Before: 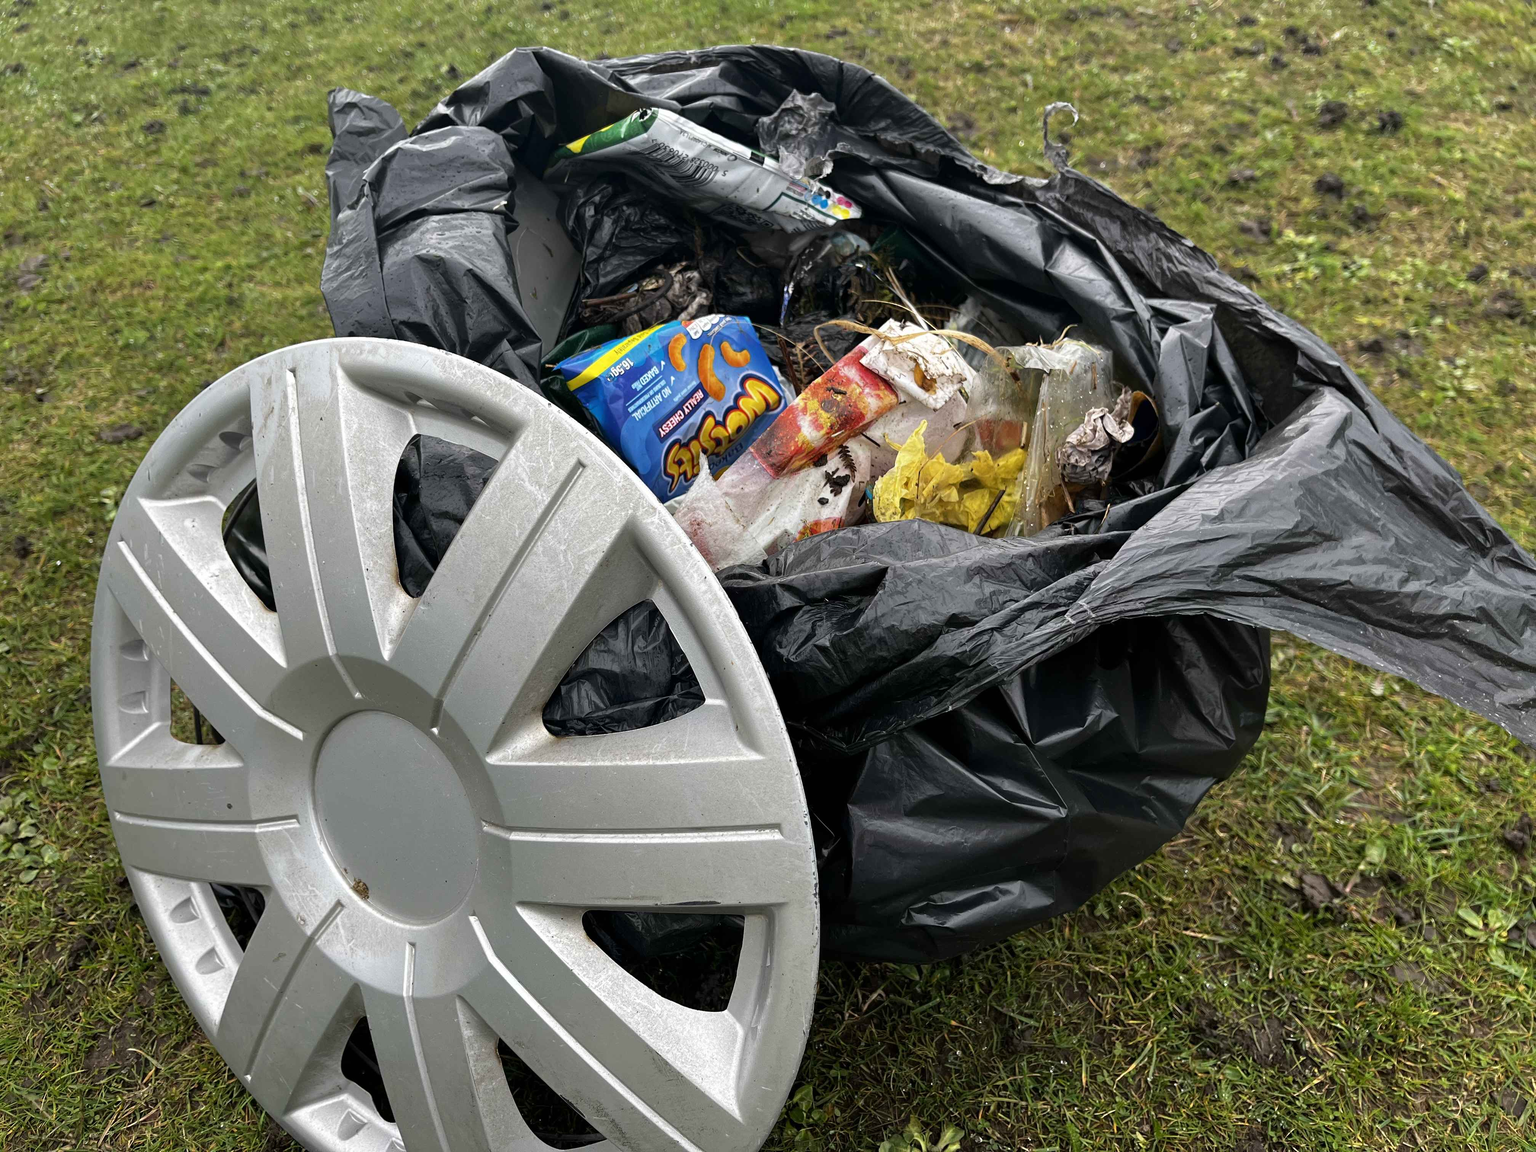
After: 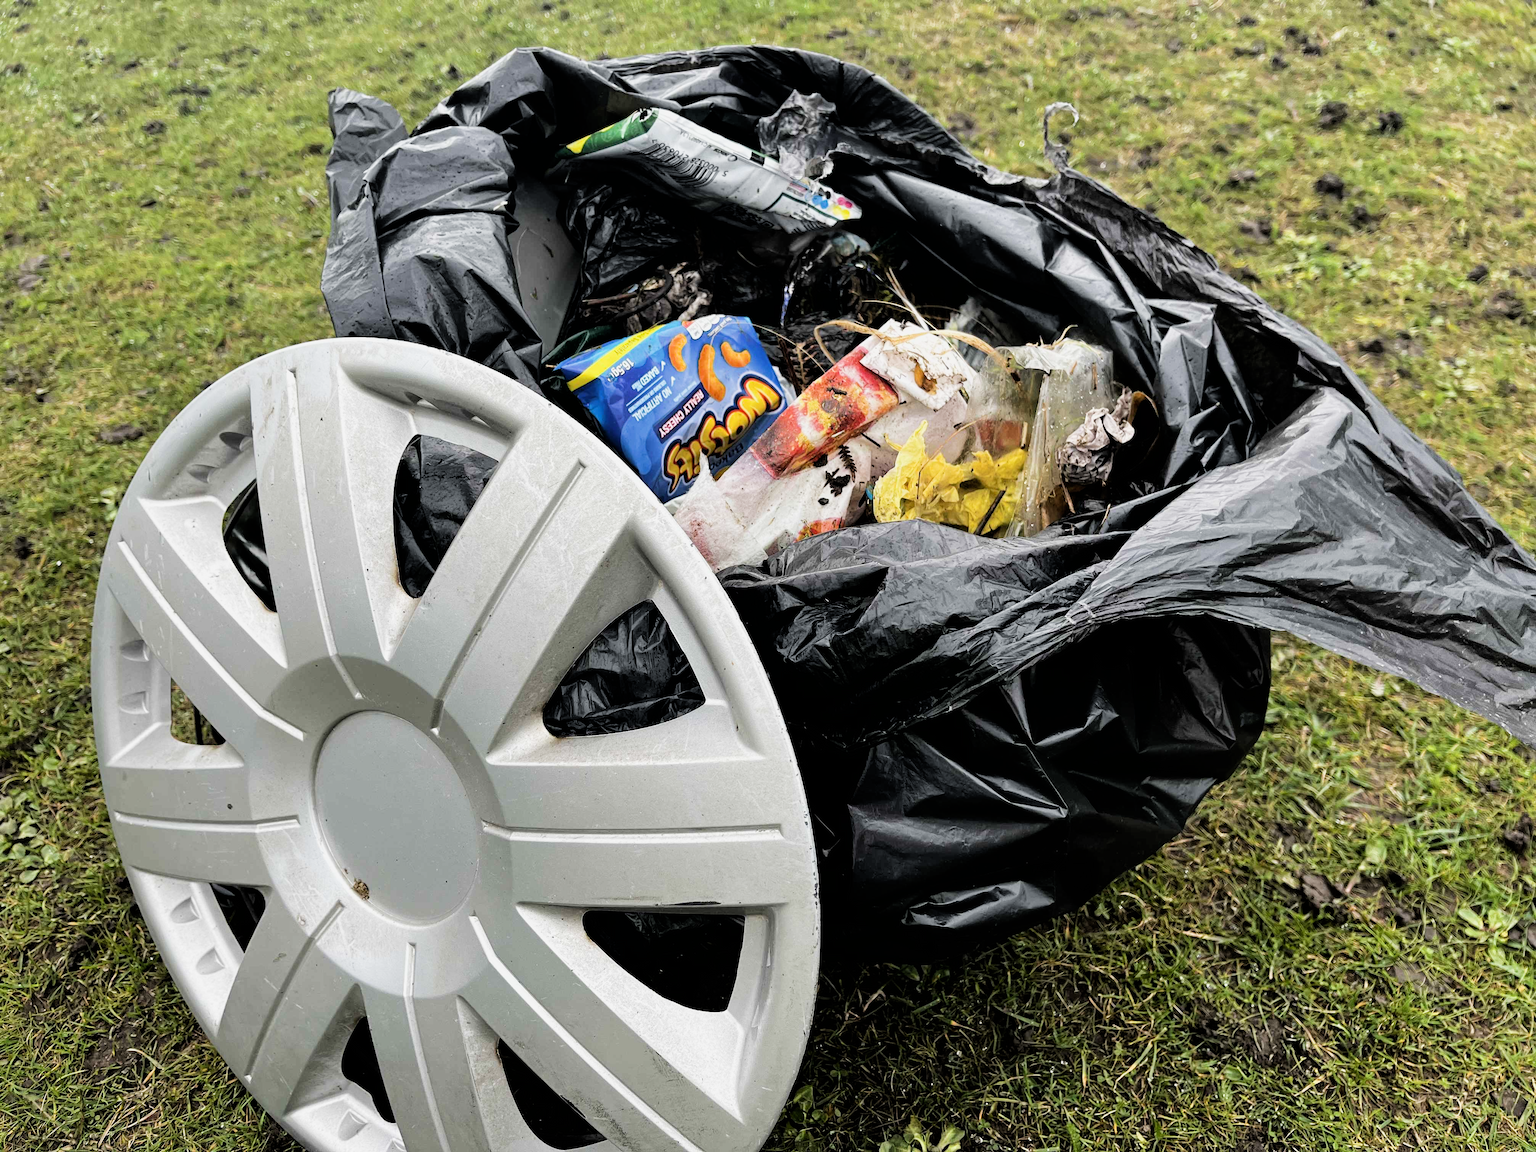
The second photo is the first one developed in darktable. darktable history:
filmic rgb: black relative exposure -5 EV, hardness 2.88, contrast 1.3, highlights saturation mix -30%
rotate and perspective: automatic cropping off
exposure: exposure 0.6 EV, compensate highlight preservation false
